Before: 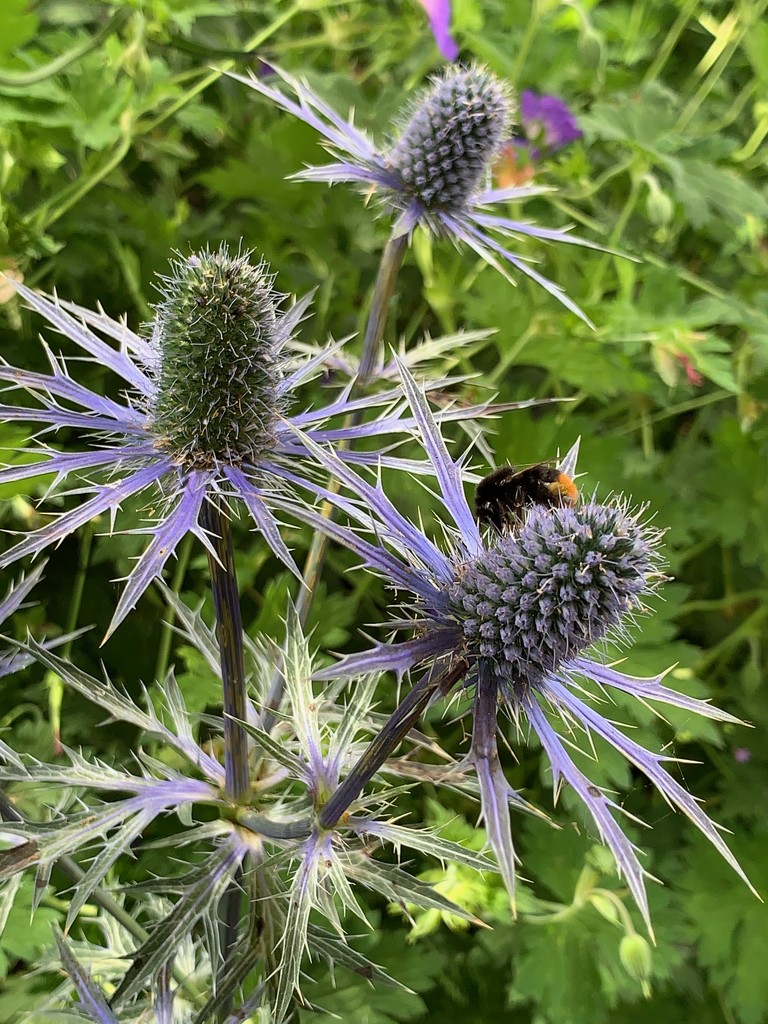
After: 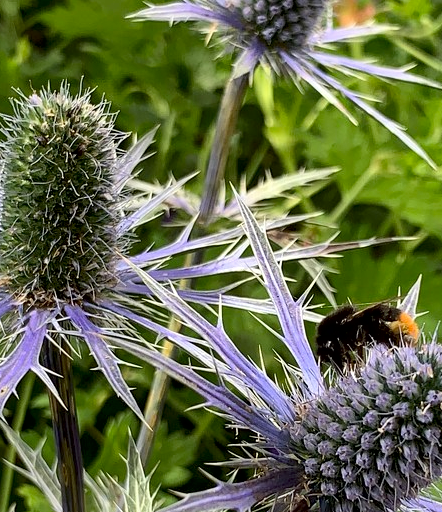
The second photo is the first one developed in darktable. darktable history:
local contrast: mode bilateral grid, contrast 19, coarseness 51, detail 171%, midtone range 0.2
crop: left 20.811%, top 15.744%, right 21.565%, bottom 34.163%
